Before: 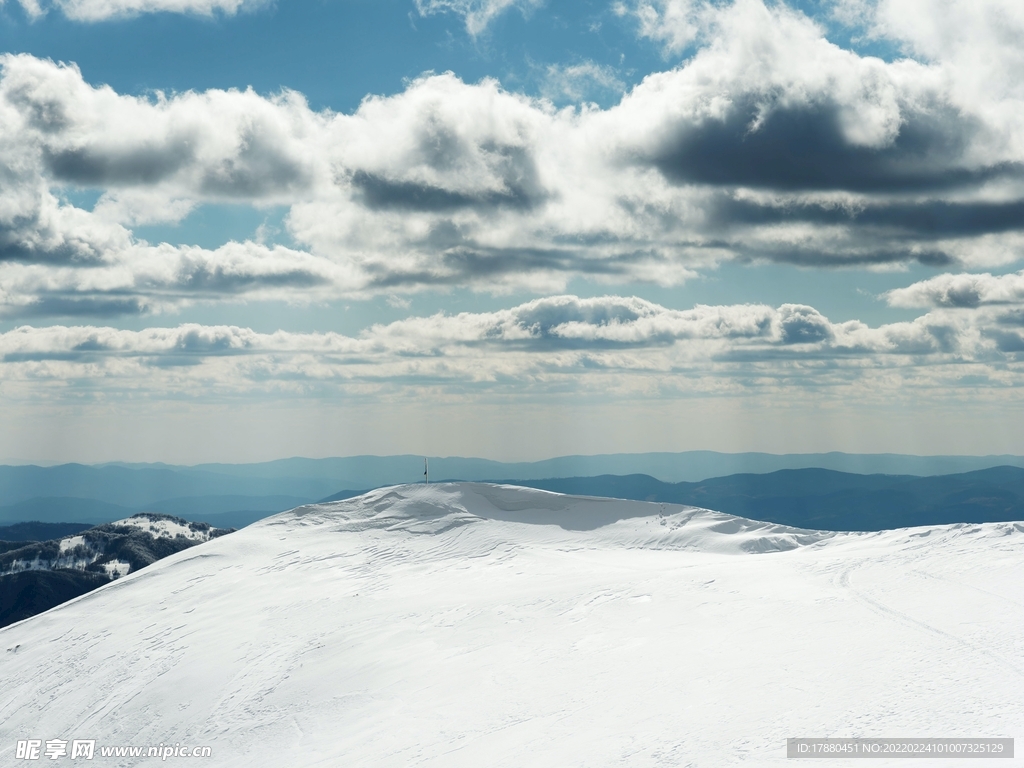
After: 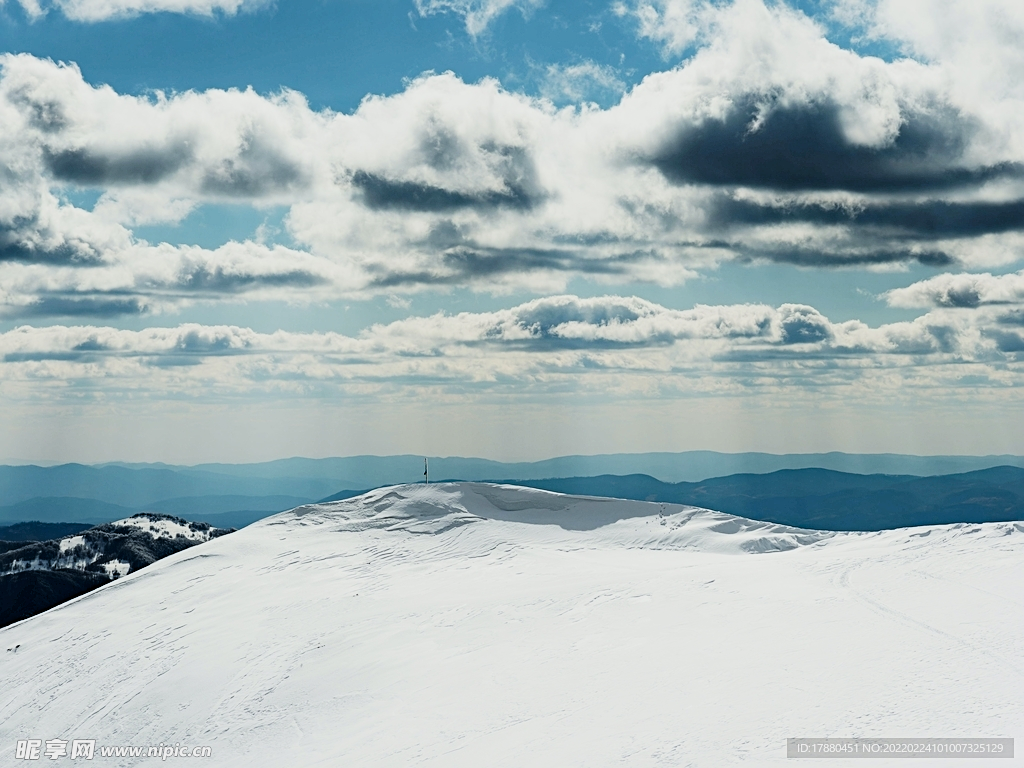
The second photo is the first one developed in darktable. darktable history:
filmic rgb: hardness 4.17, contrast 1.364, color science v6 (2022)
sharpen: radius 2.167, amount 0.381, threshold 0
haze removal: strength 0.29, distance 0.25, compatibility mode true, adaptive false
